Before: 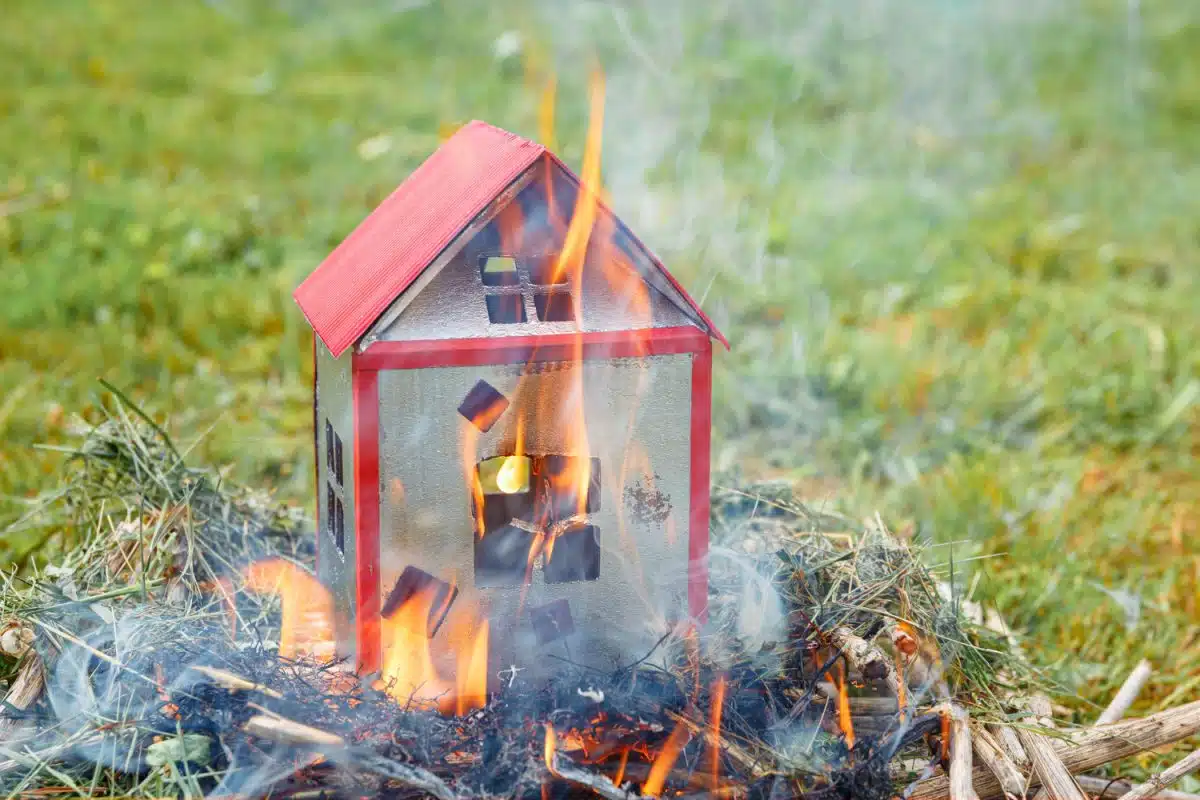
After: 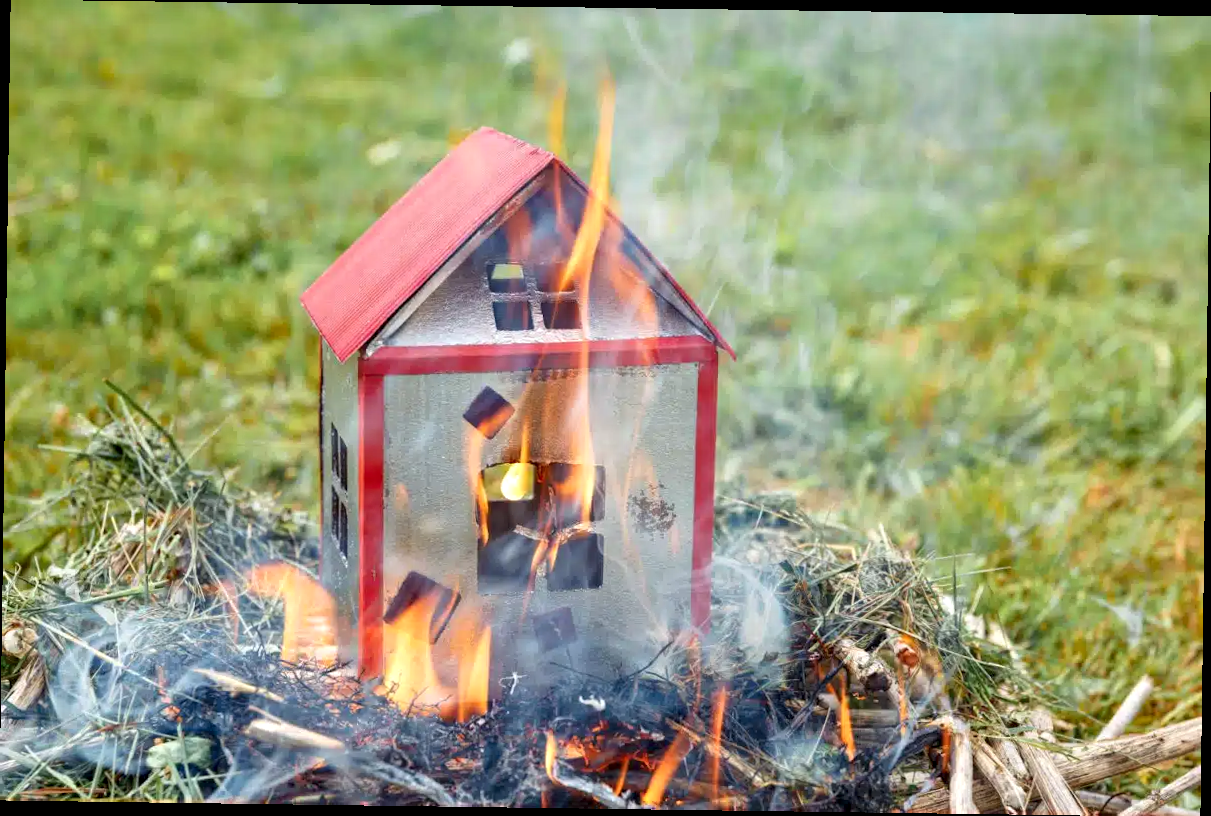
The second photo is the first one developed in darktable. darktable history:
contrast equalizer: y [[0.531, 0.548, 0.559, 0.557, 0.544, 0.527], [0.5 ×6], [0.5 ×6], [0 ×6], [0 ×6]]
rotate and perspective: rotation 0.8°, automatic cropping off
